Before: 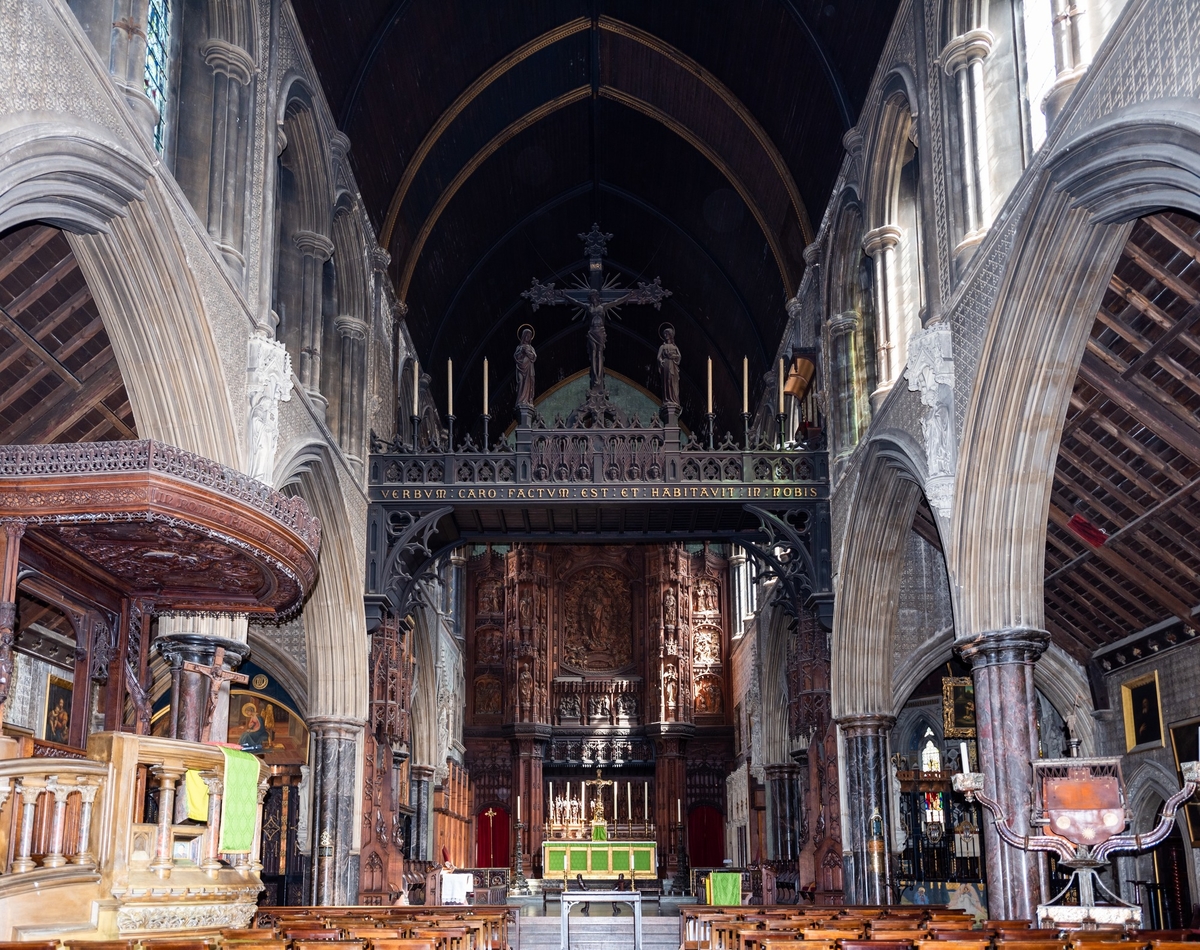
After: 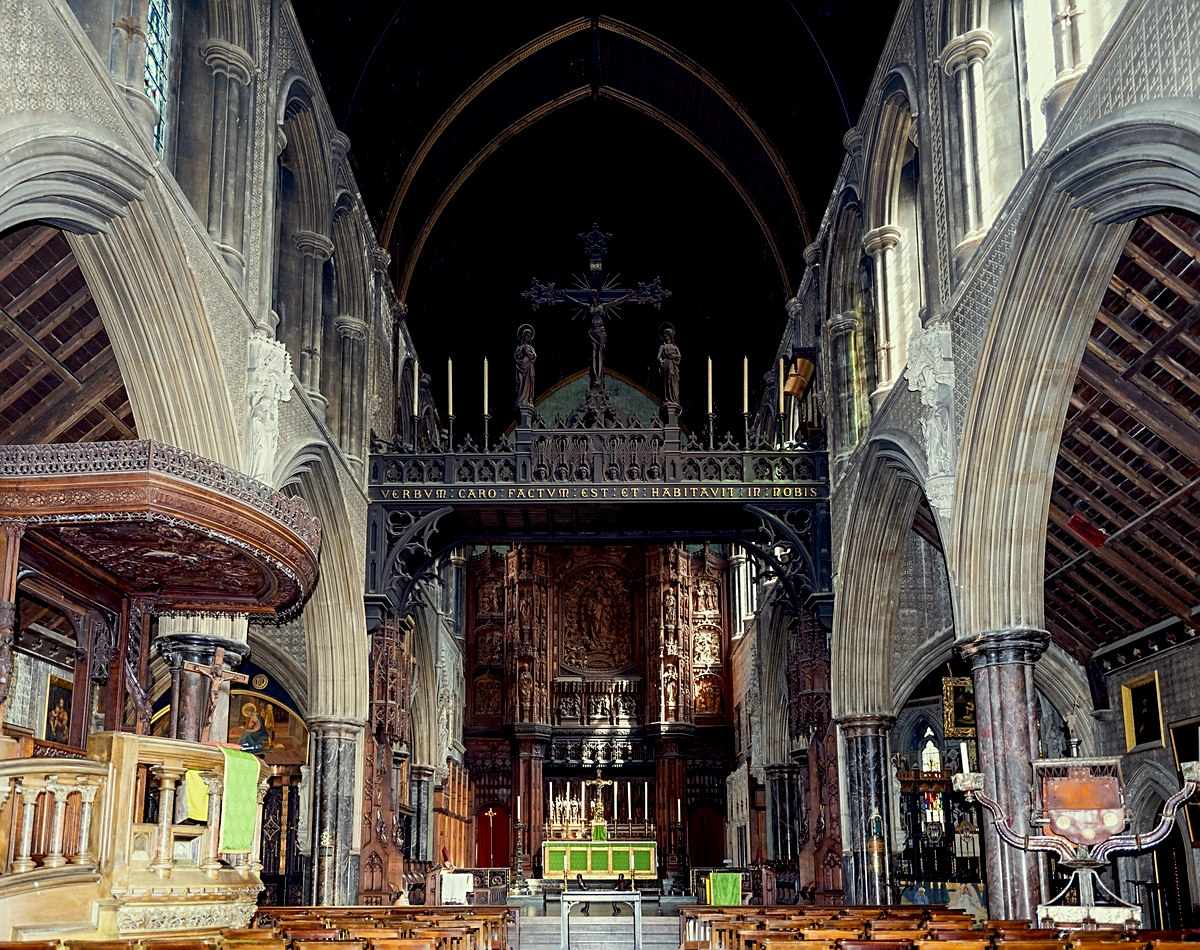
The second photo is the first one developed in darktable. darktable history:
color correction: highlights a* -5.76, highlights b* 11.29
sharpen: on, module defaults
exposure: black level correction 0.009, exposure -0.159 EV, compensate highlight preservation false
